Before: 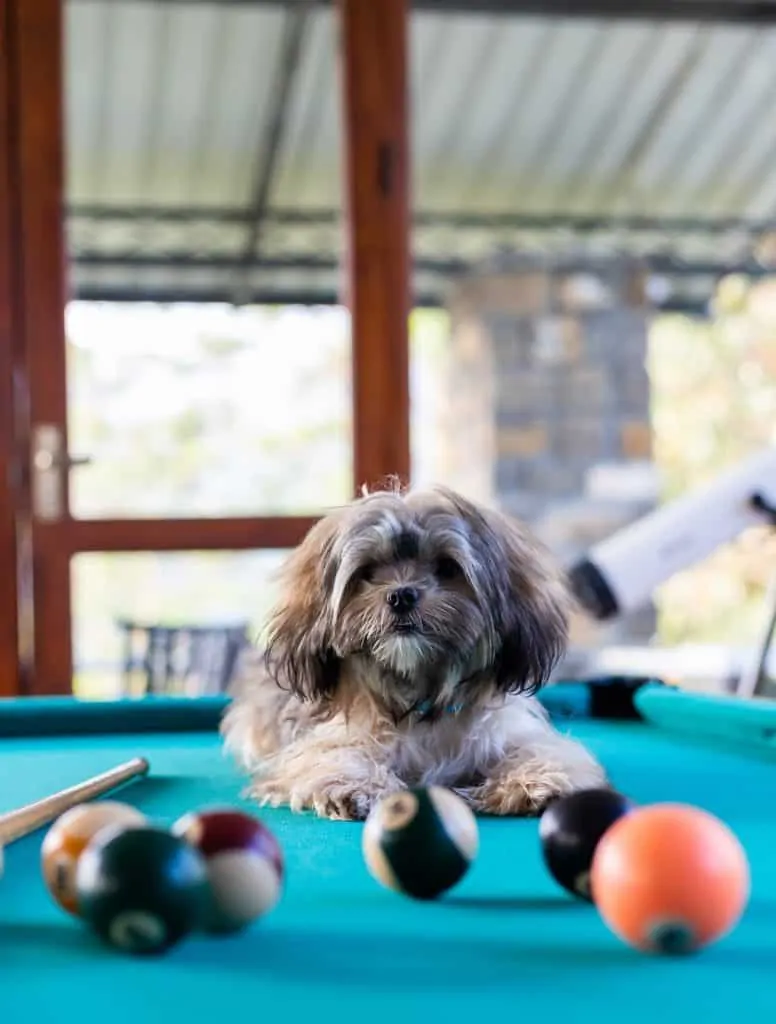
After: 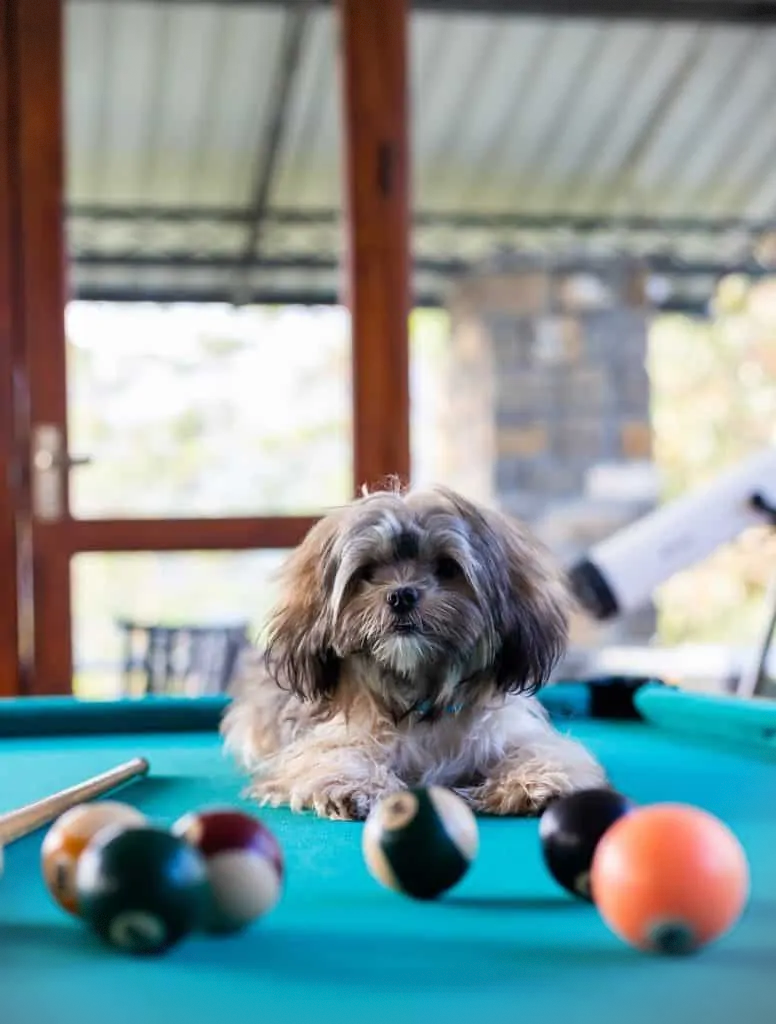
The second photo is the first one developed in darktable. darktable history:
vignetting: fall-off start 91.29%, center (-0.121, -0.005), dithering 8-bit output
